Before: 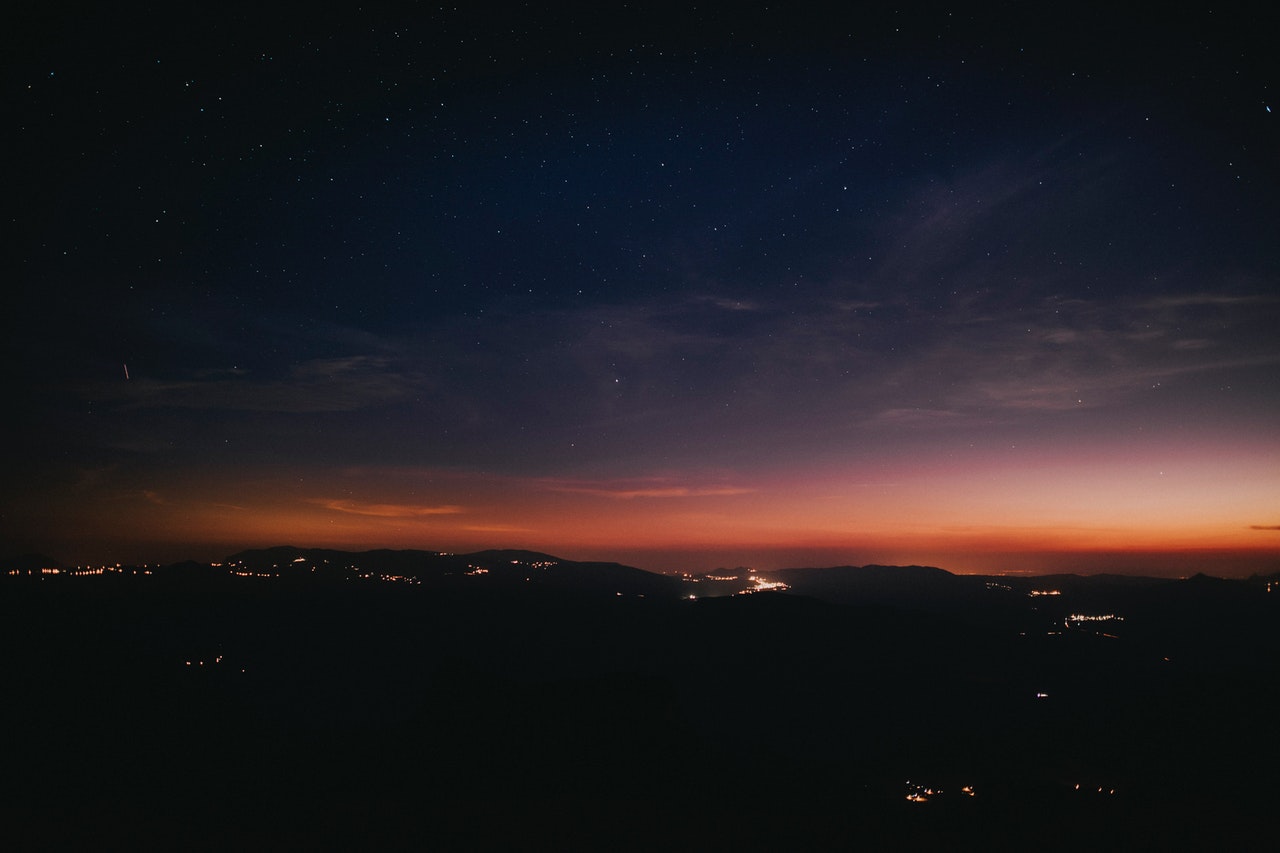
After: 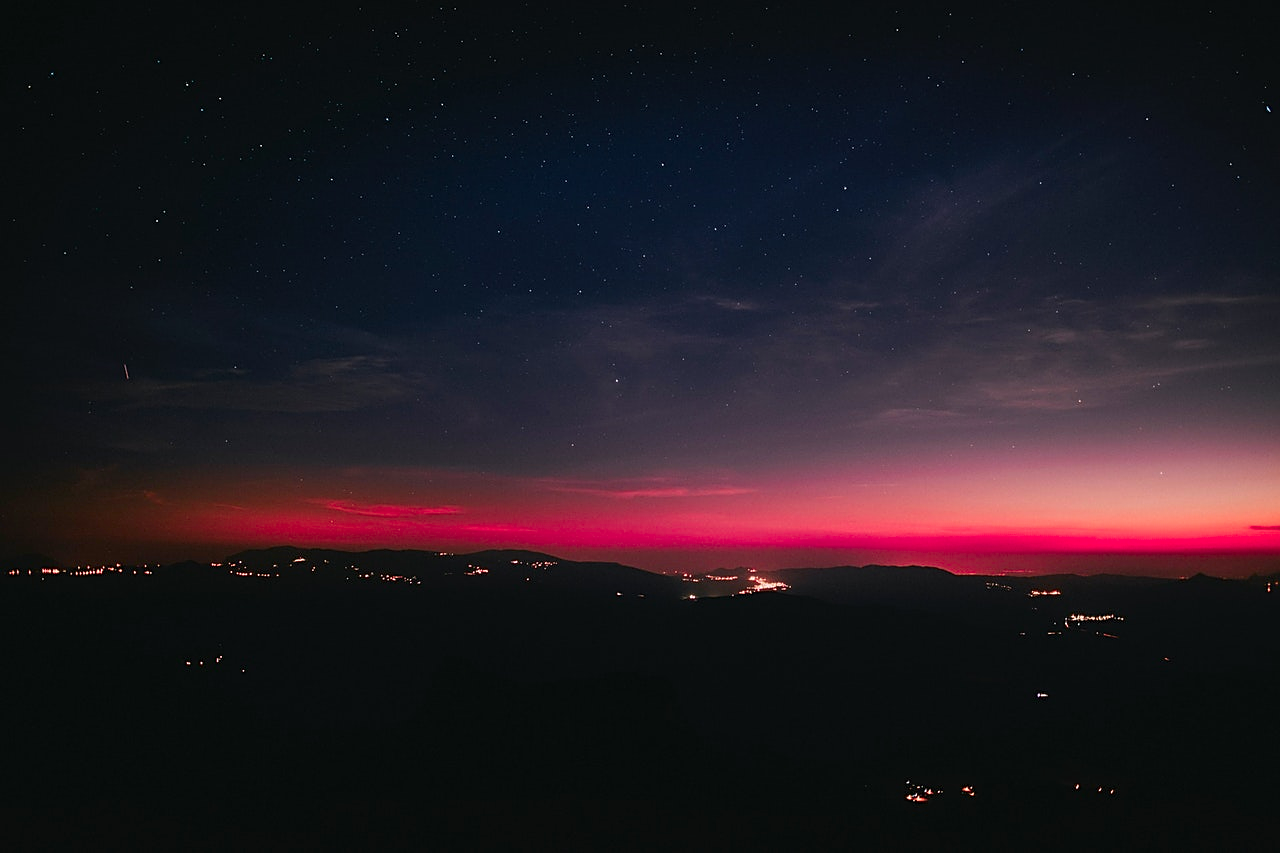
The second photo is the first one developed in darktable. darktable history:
sharpen: on, module defaults
color zones: curves: ch1 [(0.24, 0.634) (0.75, 0.5)]; ch2 [(0.253, 0.437) (0.745, 0.491)], mix 102.12%
